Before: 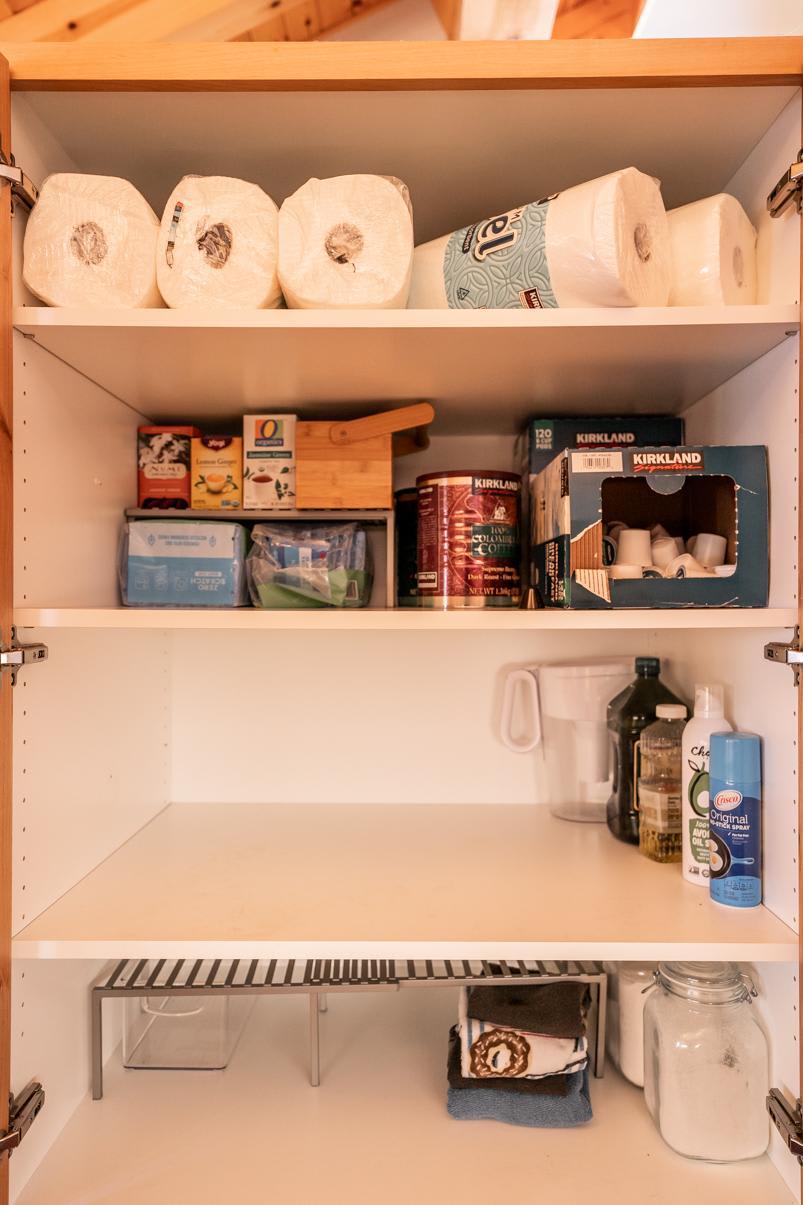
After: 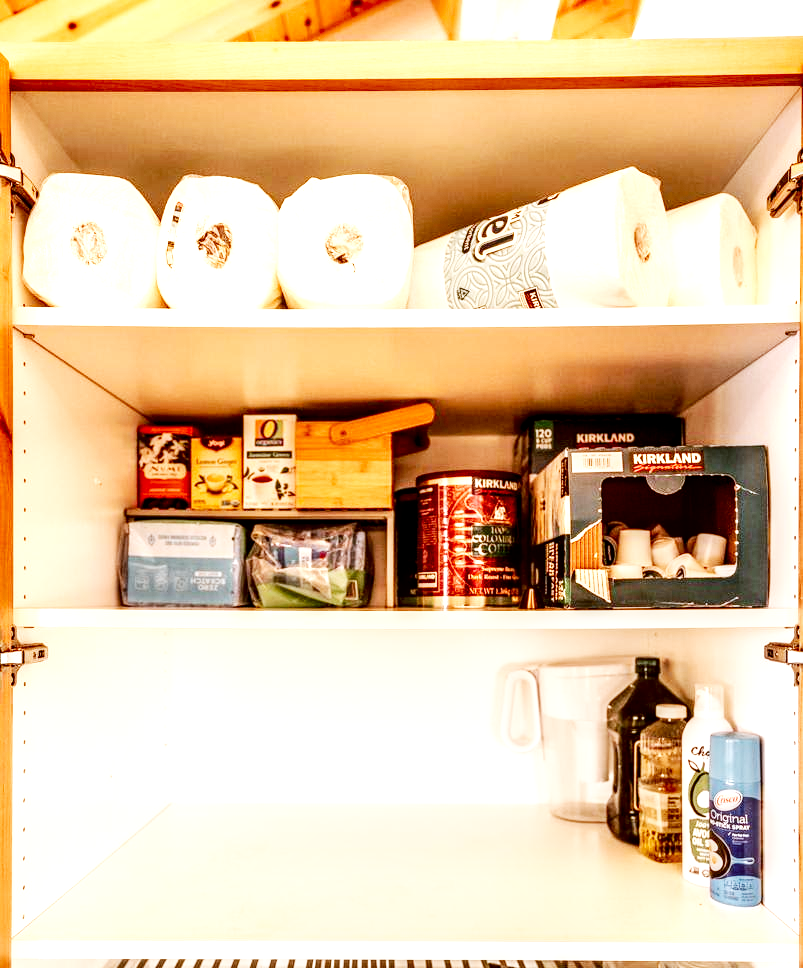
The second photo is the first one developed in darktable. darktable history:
crop: bottom 19.639%
local contrast: highlights 60%, shadows 62%, detail 160%
base curve: curves: ch0 [(0, 0) (0.007, 0.004) (0.027, 0.03) (0.046, 0.07) (0.207, 0.54) (0.442, 0.872) (0.673, 0.972) (1, 1)], preserve colors none
color correction: highlights a* -0.407, highlights b* 0.182, shadows a* 5.11, shadows b* 20.78
